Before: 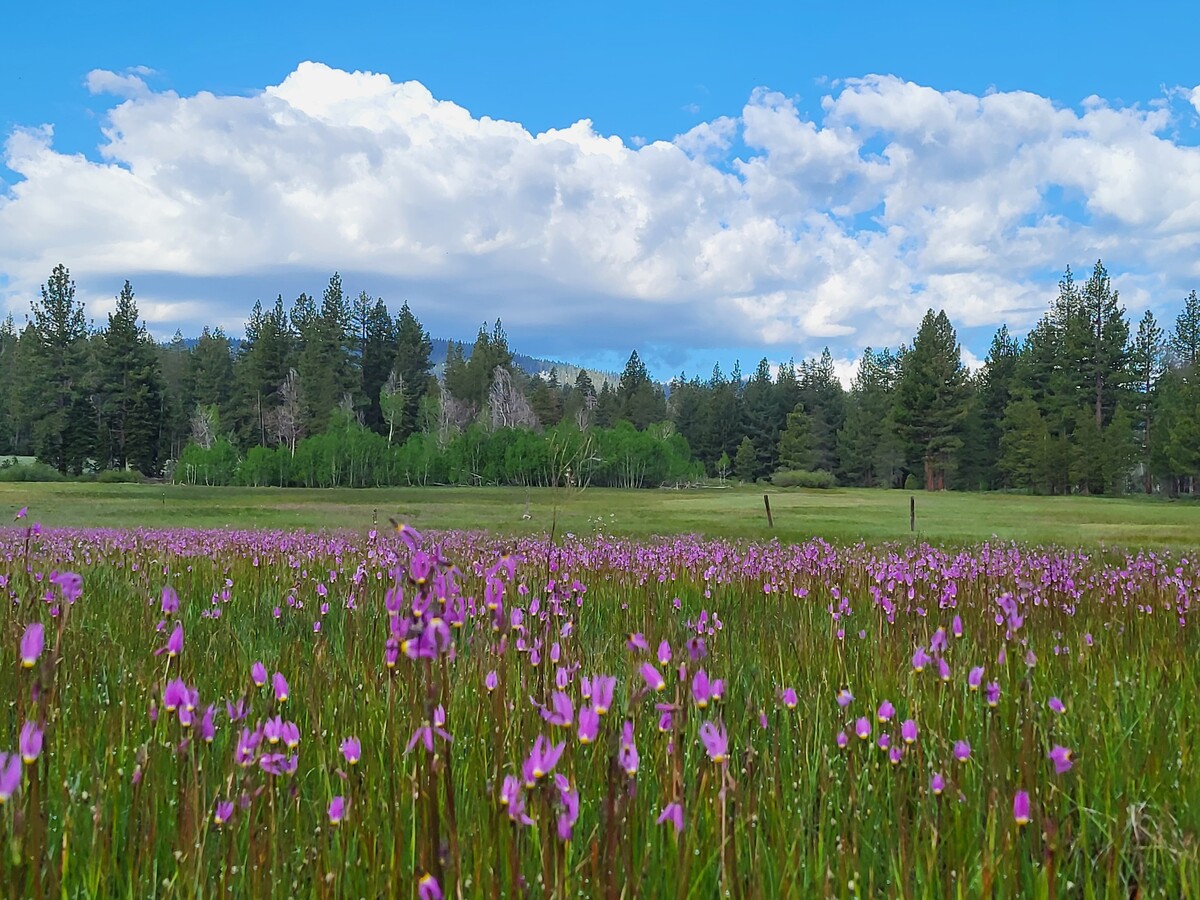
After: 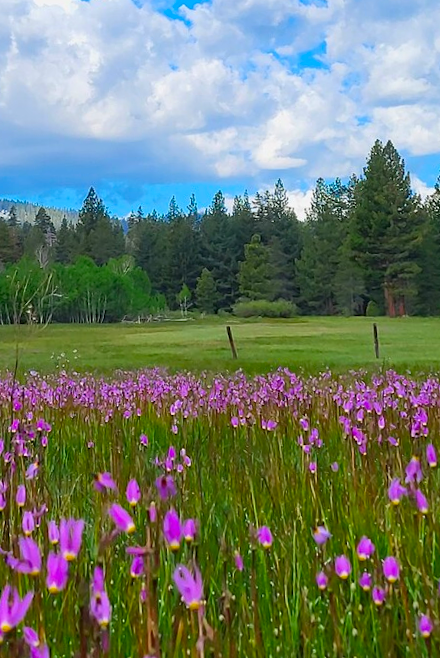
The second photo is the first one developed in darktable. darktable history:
rotate and perspective: rotation -1.68°, lens shift (vertical) -0.146, crop left 0.049, crop right 0.912, crop top 0.032, crop bottom 0.96
crop: left 45.721%, top 13.393%, right 14.118%, bottom 10.01%
contrast brightness saturation: brightness -0.02, saturation 0.35
